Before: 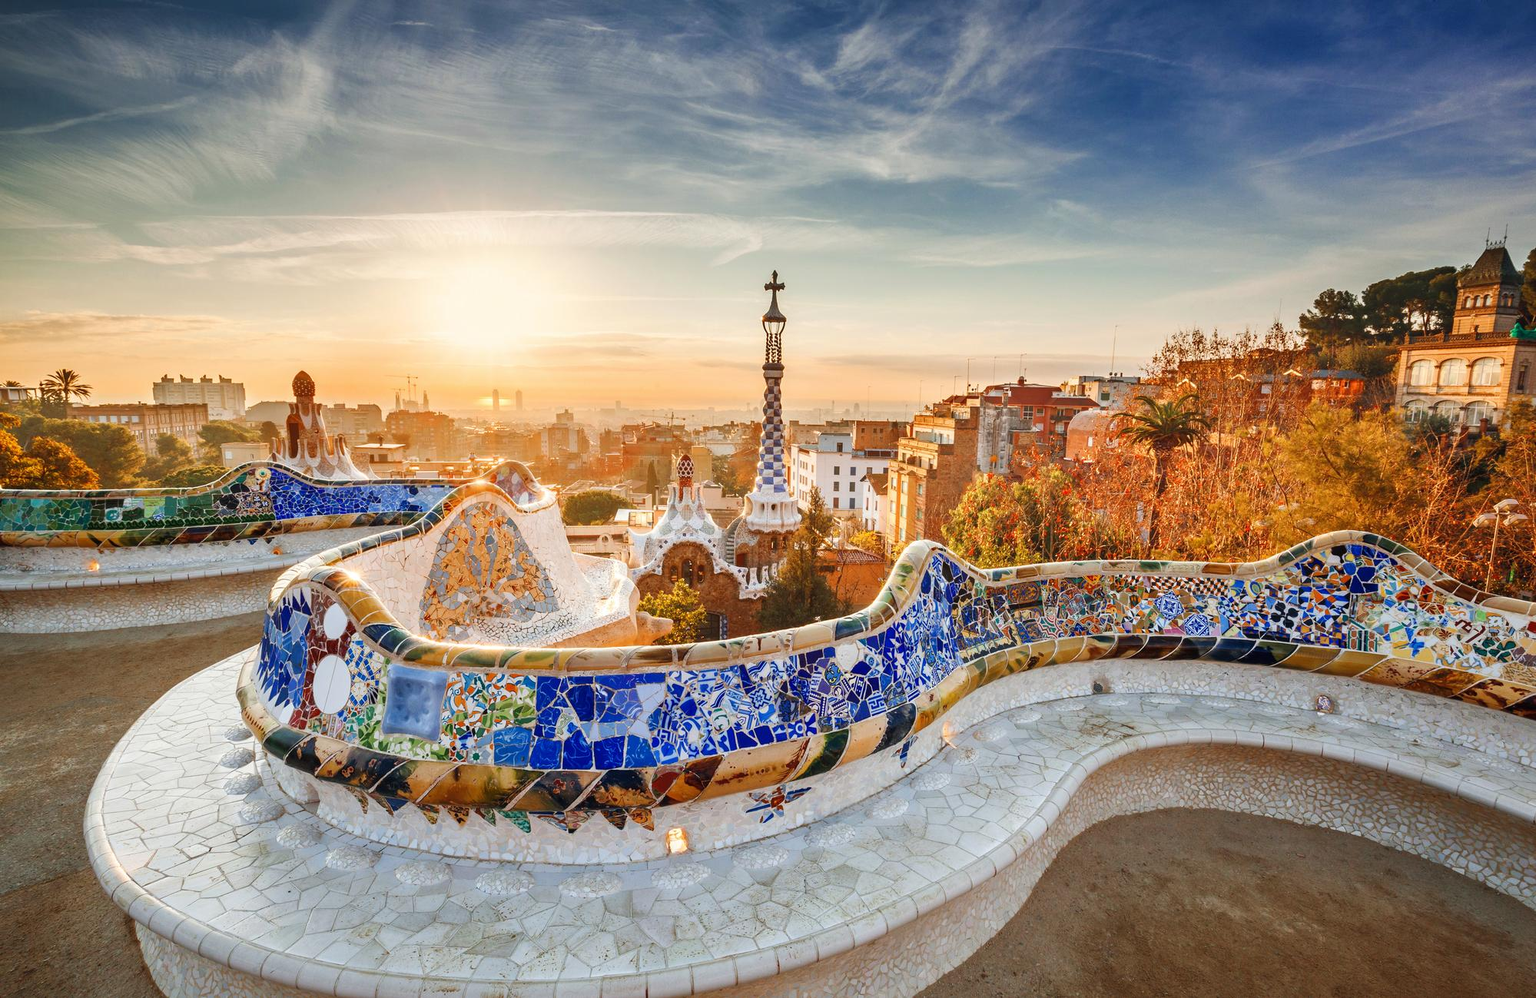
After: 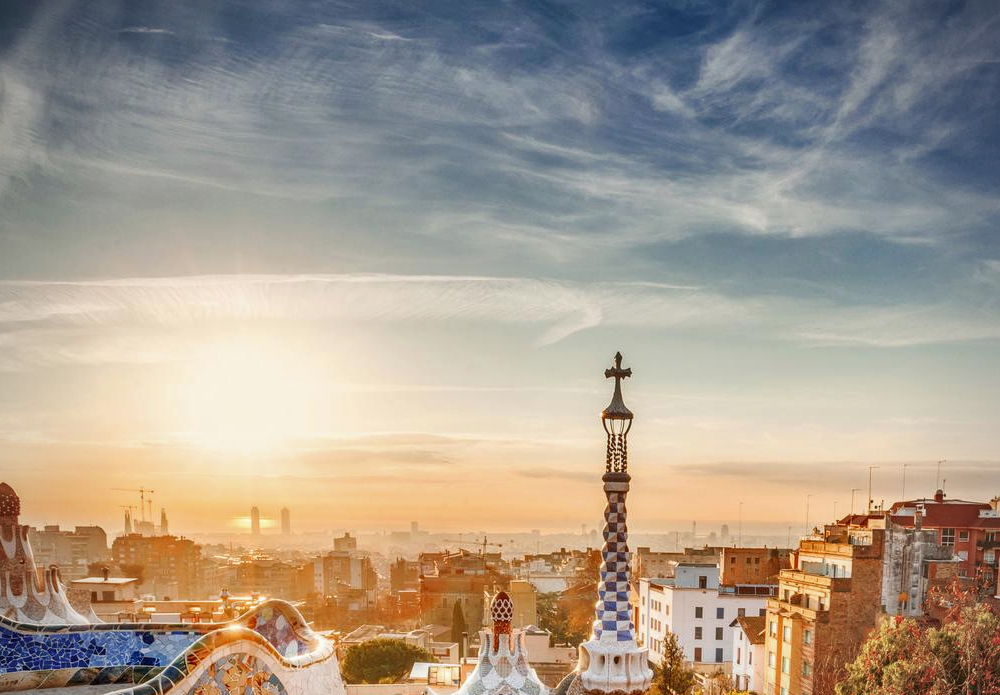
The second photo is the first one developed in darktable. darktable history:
local contrast: on, module defaults
vignetting: fall-off radius 63.6%
crop: left 19.556%, right 30.401%, bottom 46.458%
exposure: exposure -0.153 EV, compensate highlight preservation false
